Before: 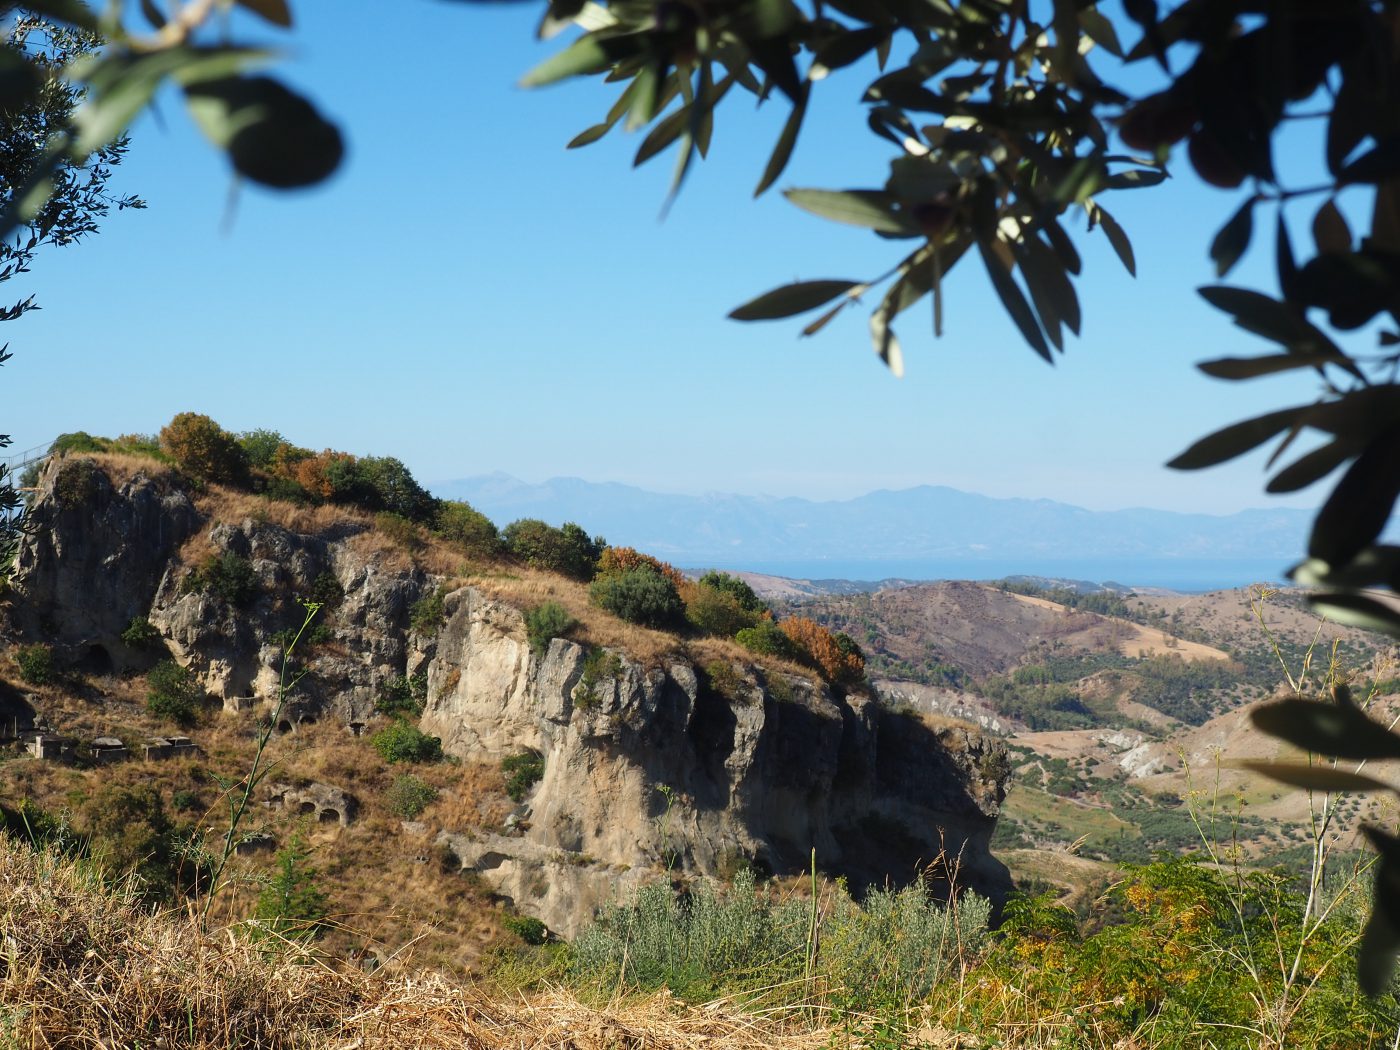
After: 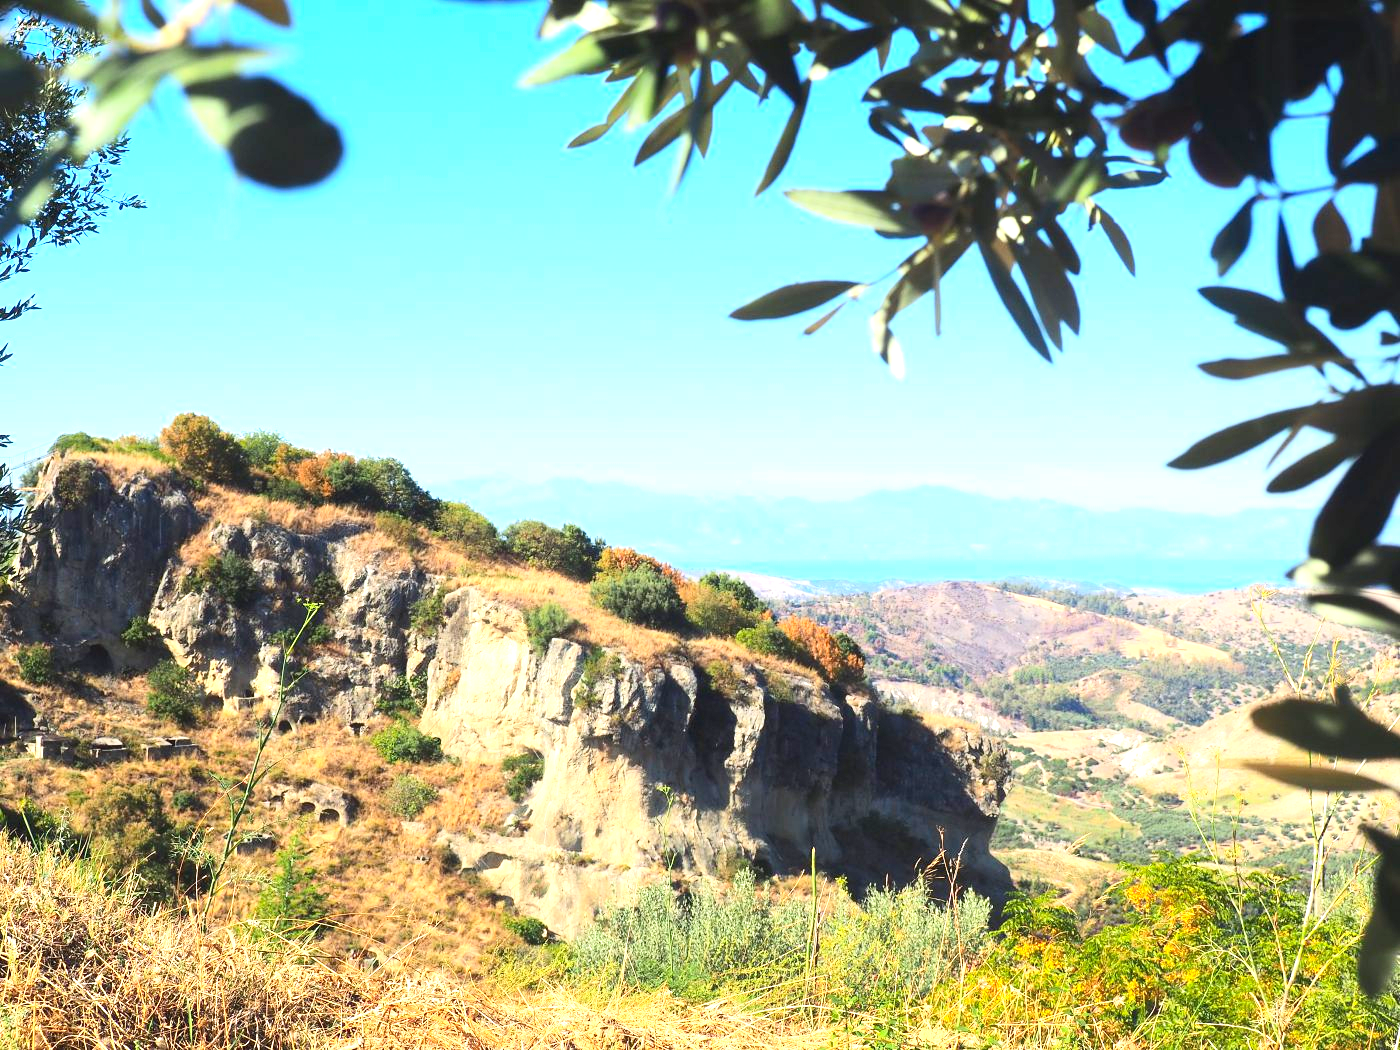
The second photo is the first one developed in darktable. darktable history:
contrast brightness saturation: contrast 0.2, brightness 0.16, saturation 0.22
exposure: black level correction 0, exposure 1.379 EV, compensate exposure bias true, compensate highlight preservation false
